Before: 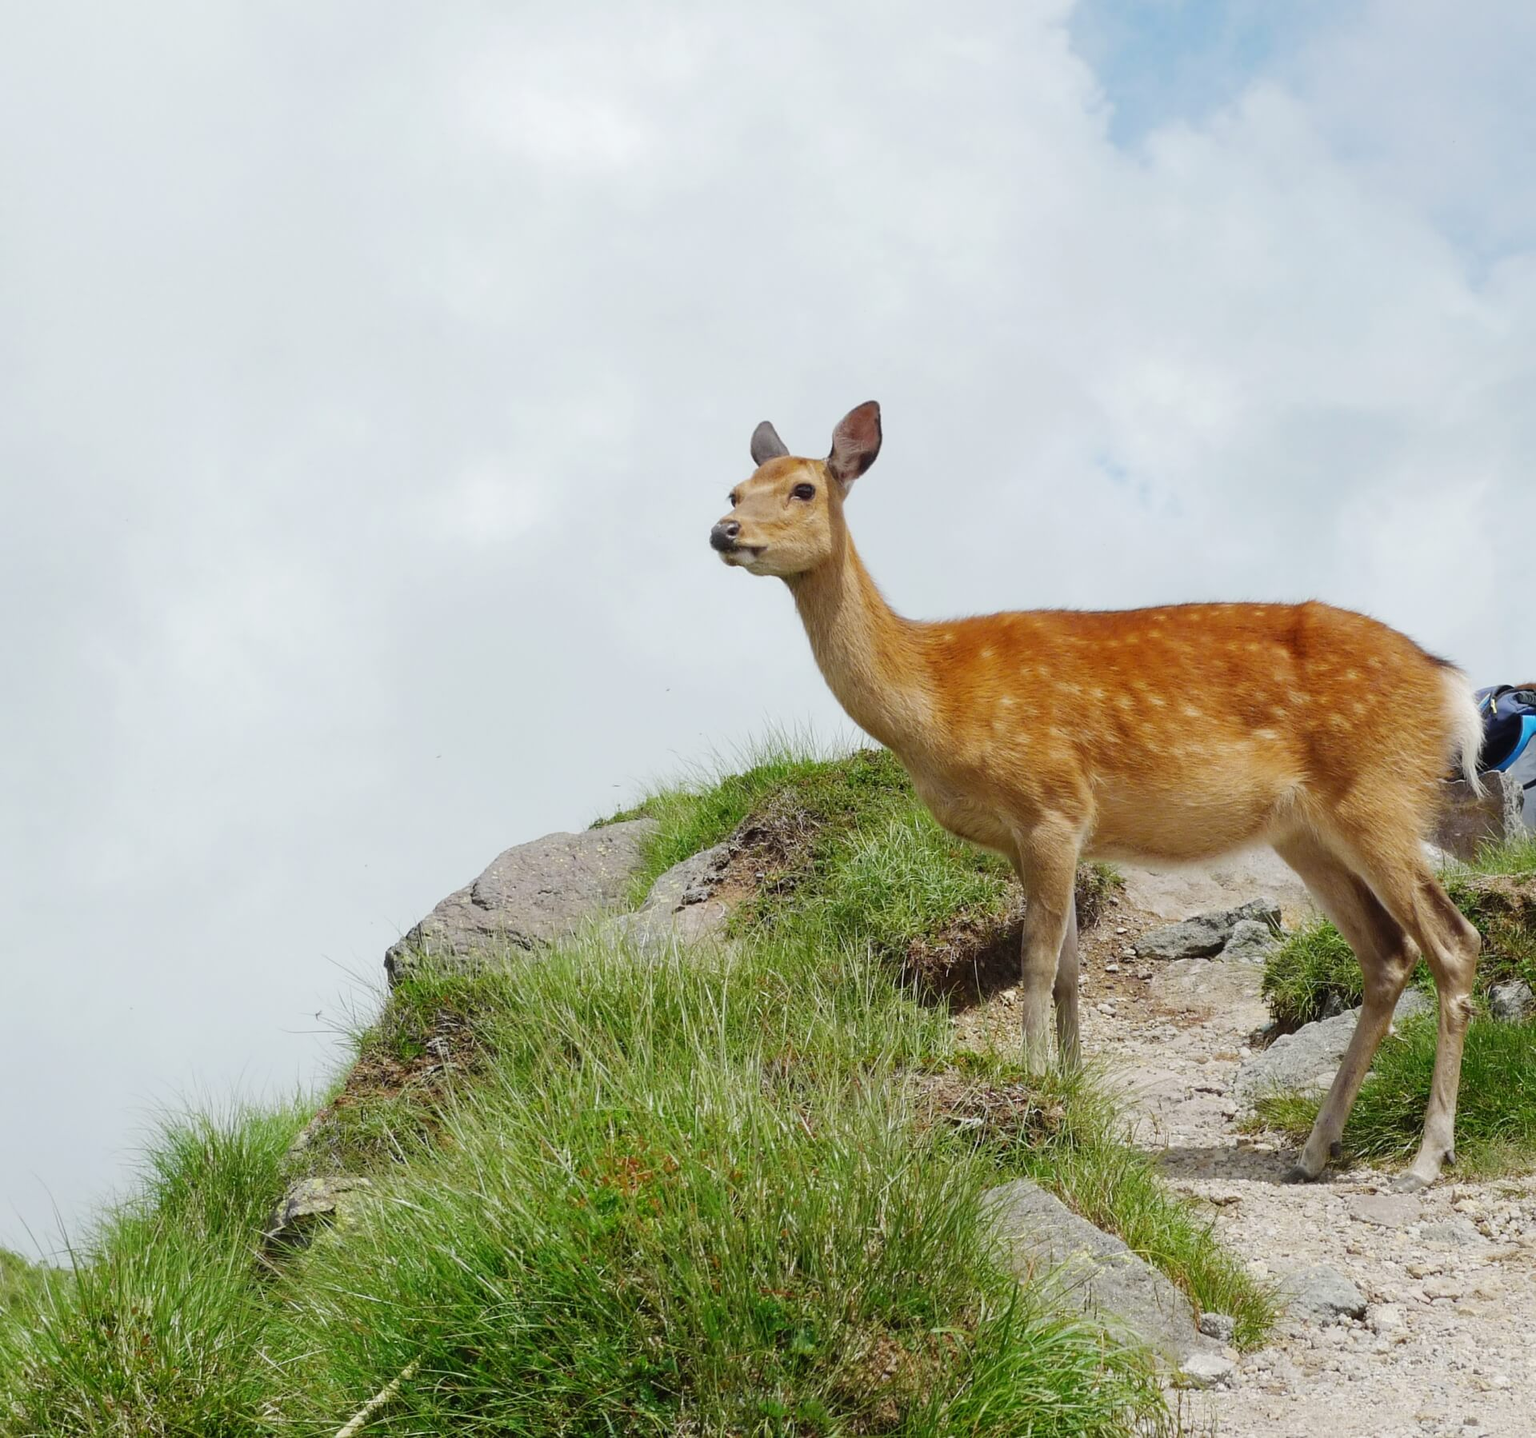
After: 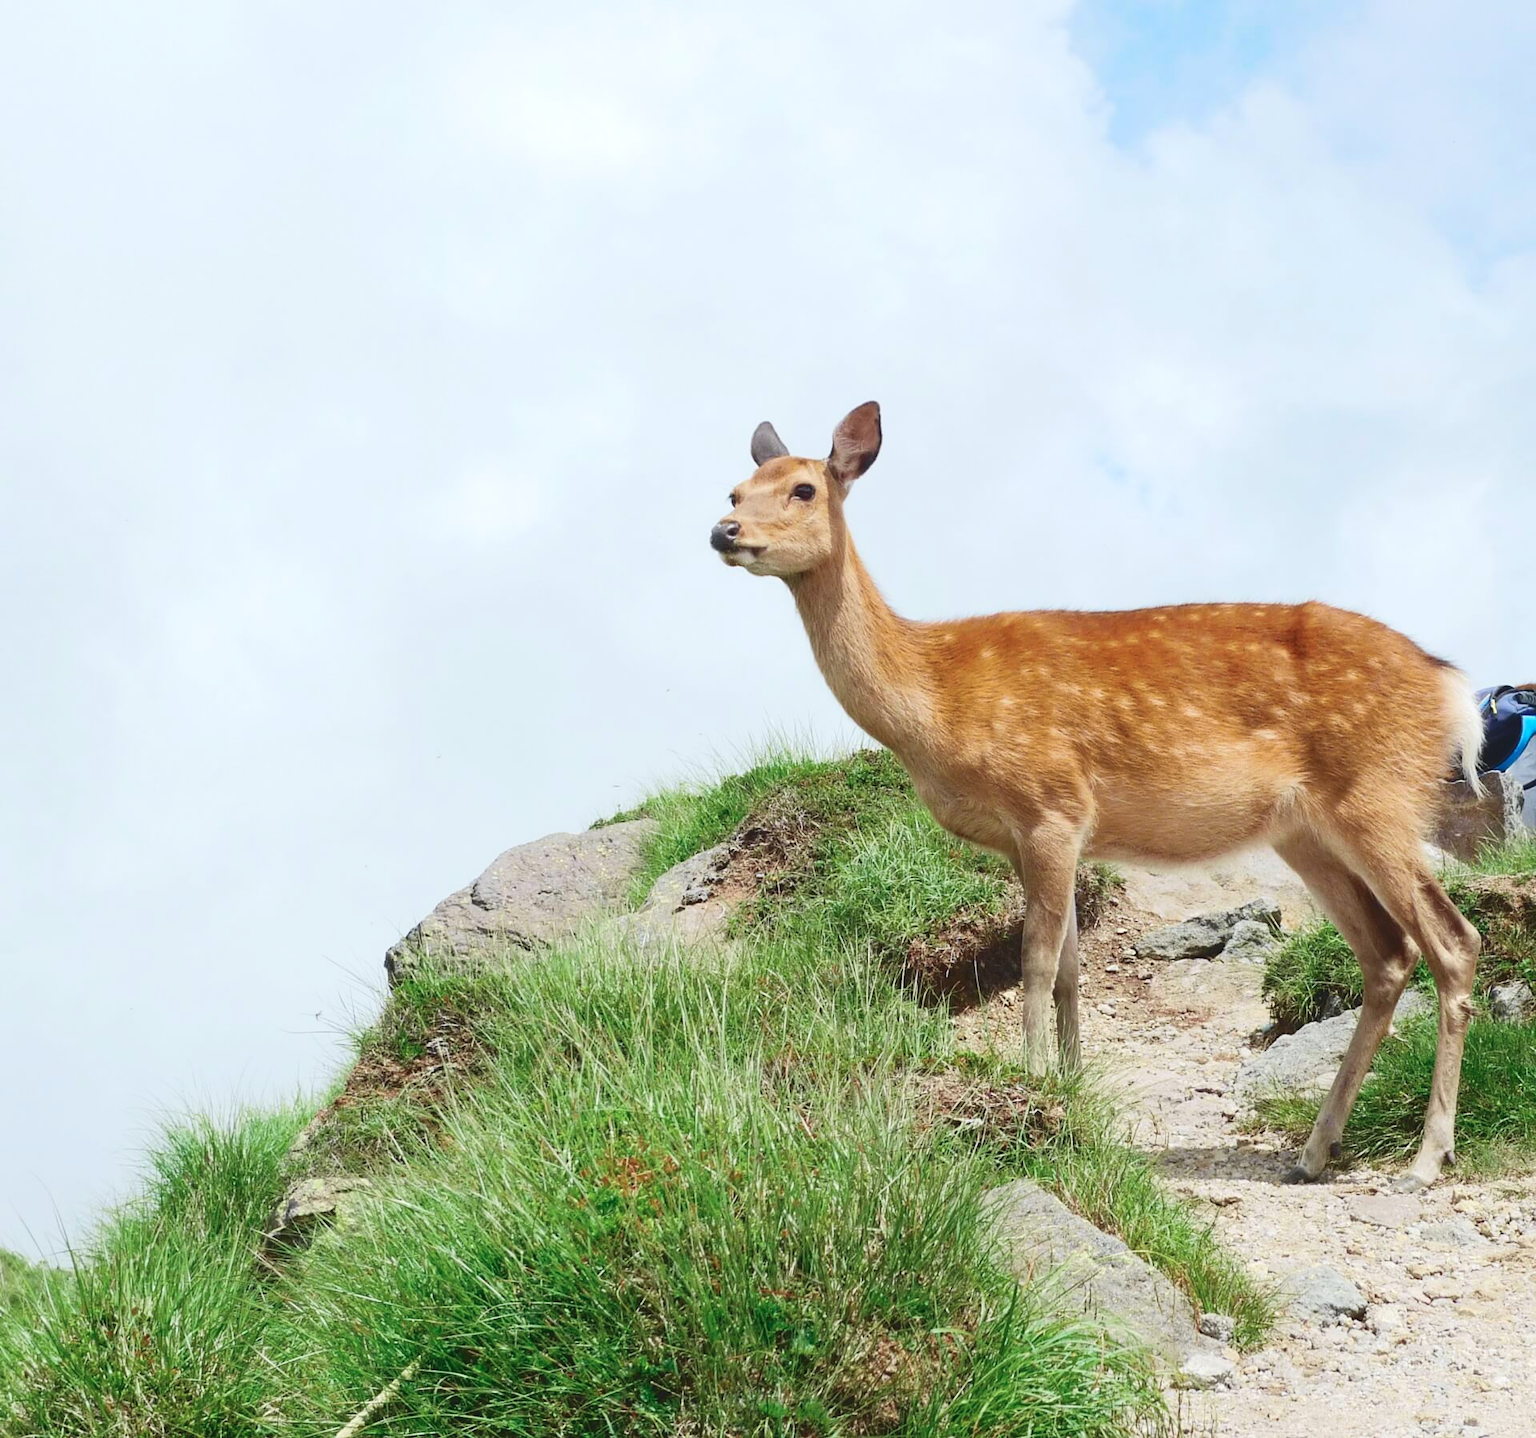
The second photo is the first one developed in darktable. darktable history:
exposure: exposure 0.372 EV, compensate highlight preservation false
contrast brightness saturation: saturation -0.047
tone curve: curves: ch0 [(0, 0.084) (0.155, 0.169) (0.46, 0.466) (0.751, 0.788) (1, 0.961)]; ch1 [(0, 0) (0.43, 0.408) (0.476, 0.469) (0.505, 0.503) (0.553, 0.563) (0.592, 0.581) (0.631, 0.625) (1, 1)]; ch2 [(0, 0) (0.505, 0.495) (0.55, 0.557) (0.583, 0.573) (1, 1)], color space Lab, independent channels, preserve colors none
